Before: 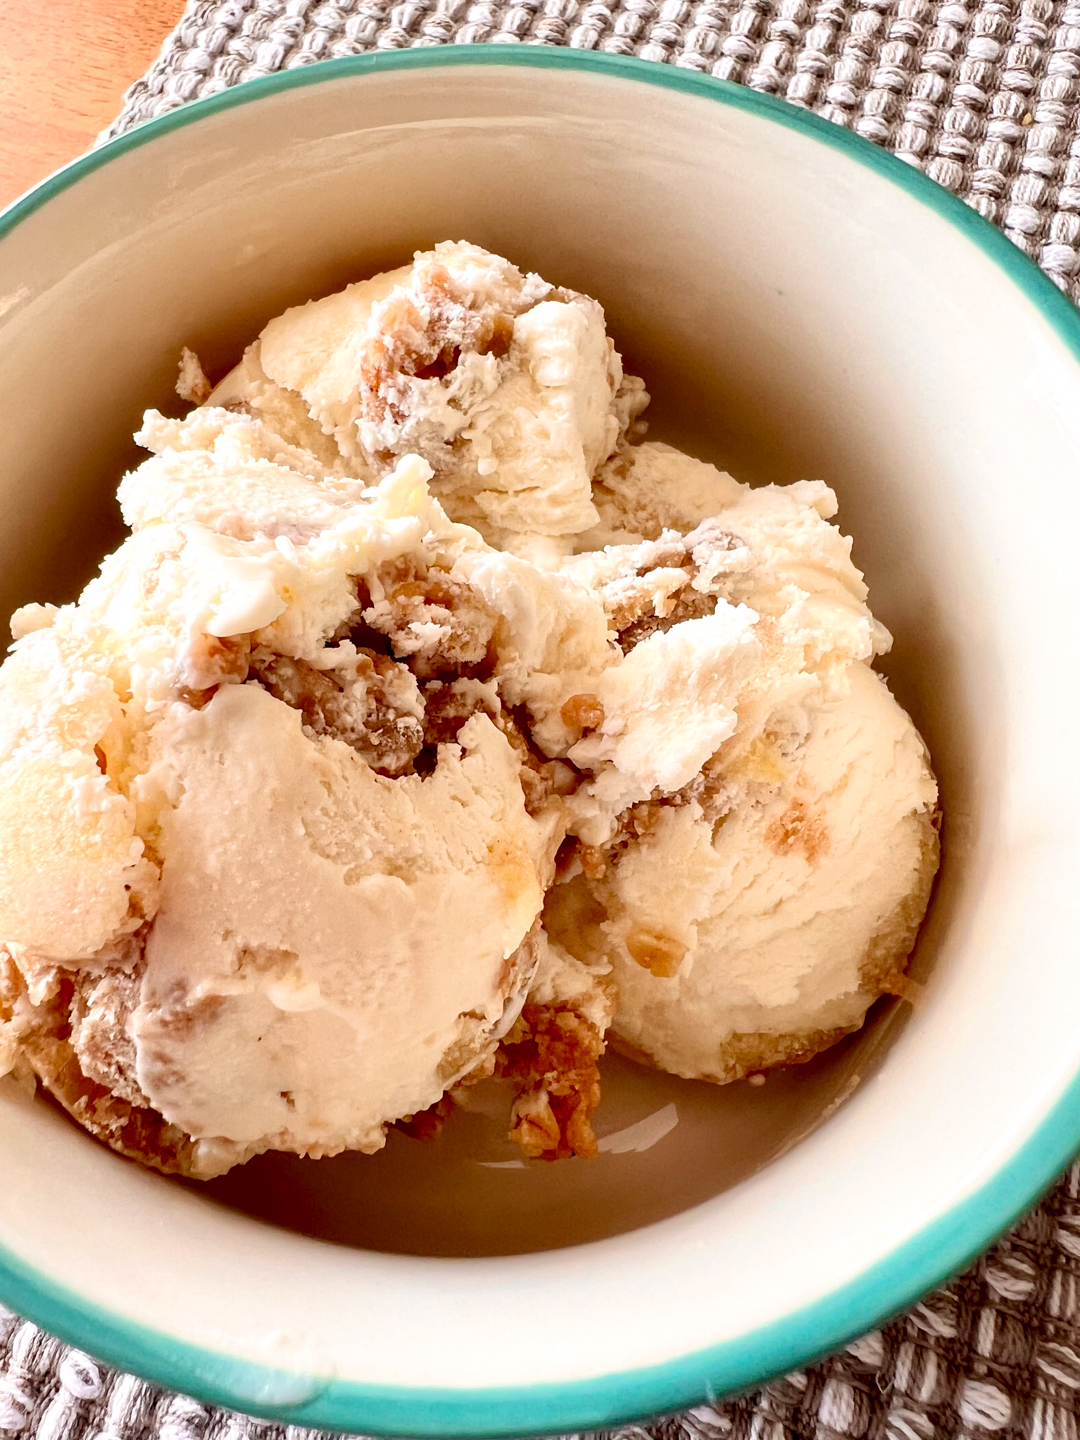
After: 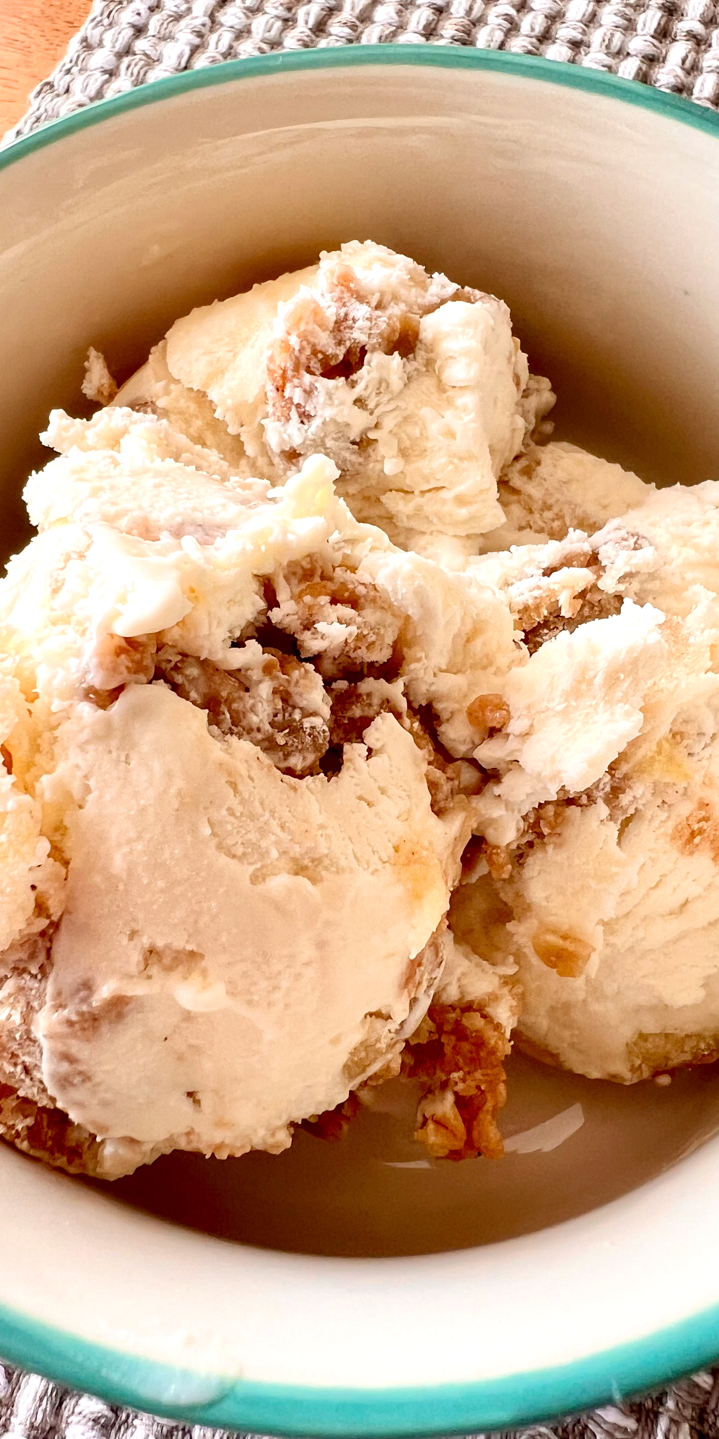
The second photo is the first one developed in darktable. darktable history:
crop and rotate: left 8.786%, right 24.548%
shadows and highlights: shadows -10, white point adjustment 1.5, highlights 10
